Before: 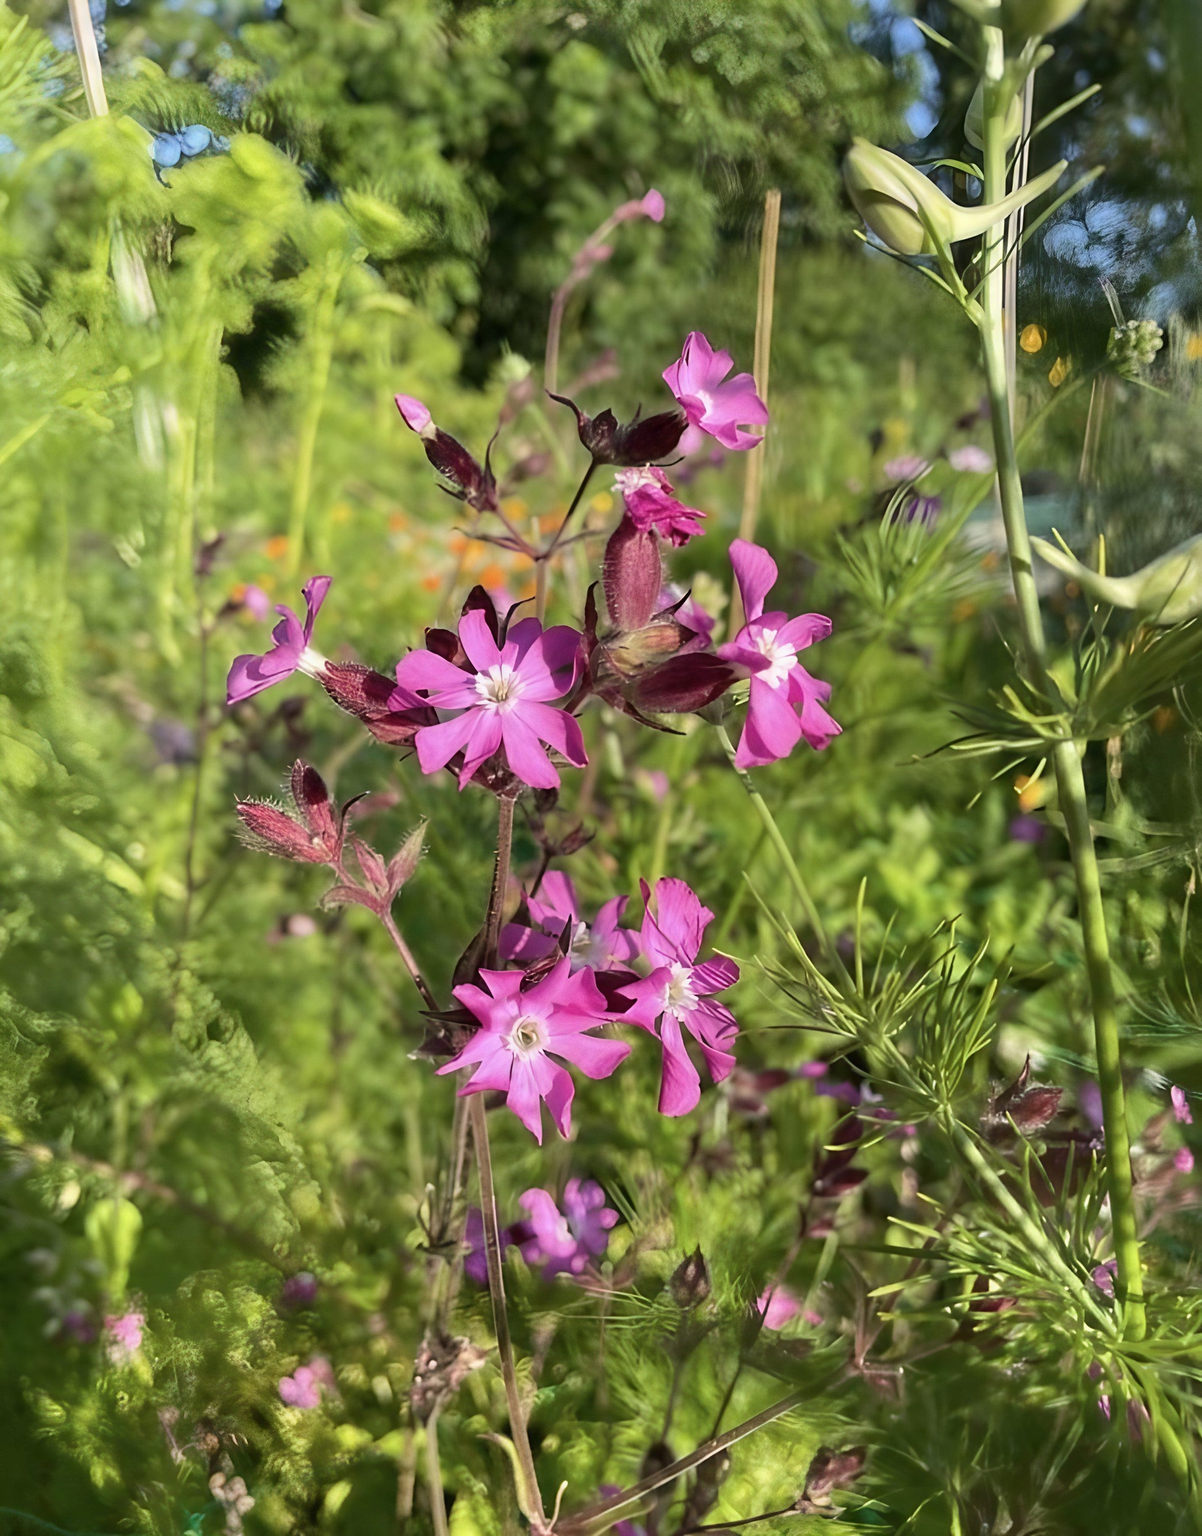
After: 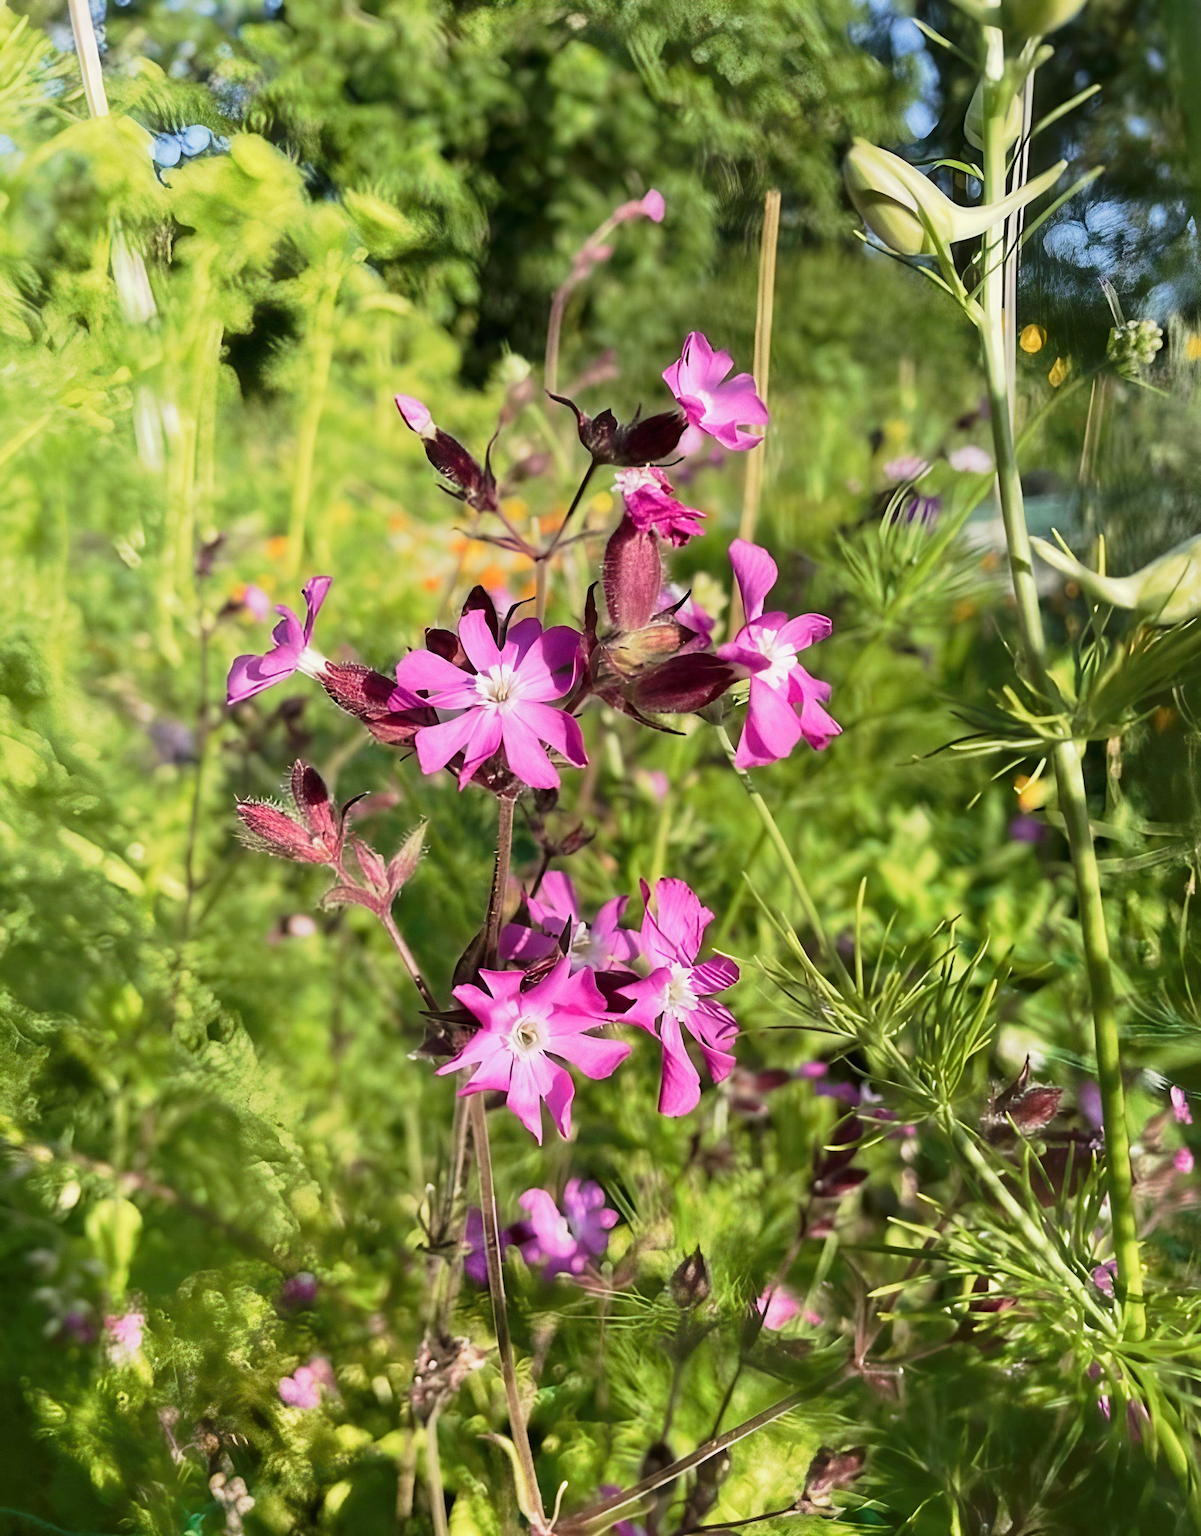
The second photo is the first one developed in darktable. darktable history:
tone curve: curves: ch0 [(0, 0.006) (0.037, 0.022) (0.123, 0.105) (0.19, 0.173) (0.277, 0.279) (0.474, 0.517) (0.597, 0.662) (0.687, 0.774) (0.855, 0.891) (1, 0.982)]; ch1 [(0, 0) (0.243, 0.245) (0.422, 0.415) (0.493, 0.495) (0.508, 0.503) (0.544, 0.552) (0.557, 0.582) (0.626, 0.672) (0.694, 0.732) (1, 1)]; ch2 [(0, 0) (0.249, 0.216) (0.356, 0.329) (0.424, 0.442) (0.476, 0.483) (0.498, 0.5) (0.517, 0.519) (0.532, 0.539) (0.562, 0.596) (0.614, 0.662) (0.706, 0.757) (0.808, 0.809) (0.991, 0.968)], preserve colors none
